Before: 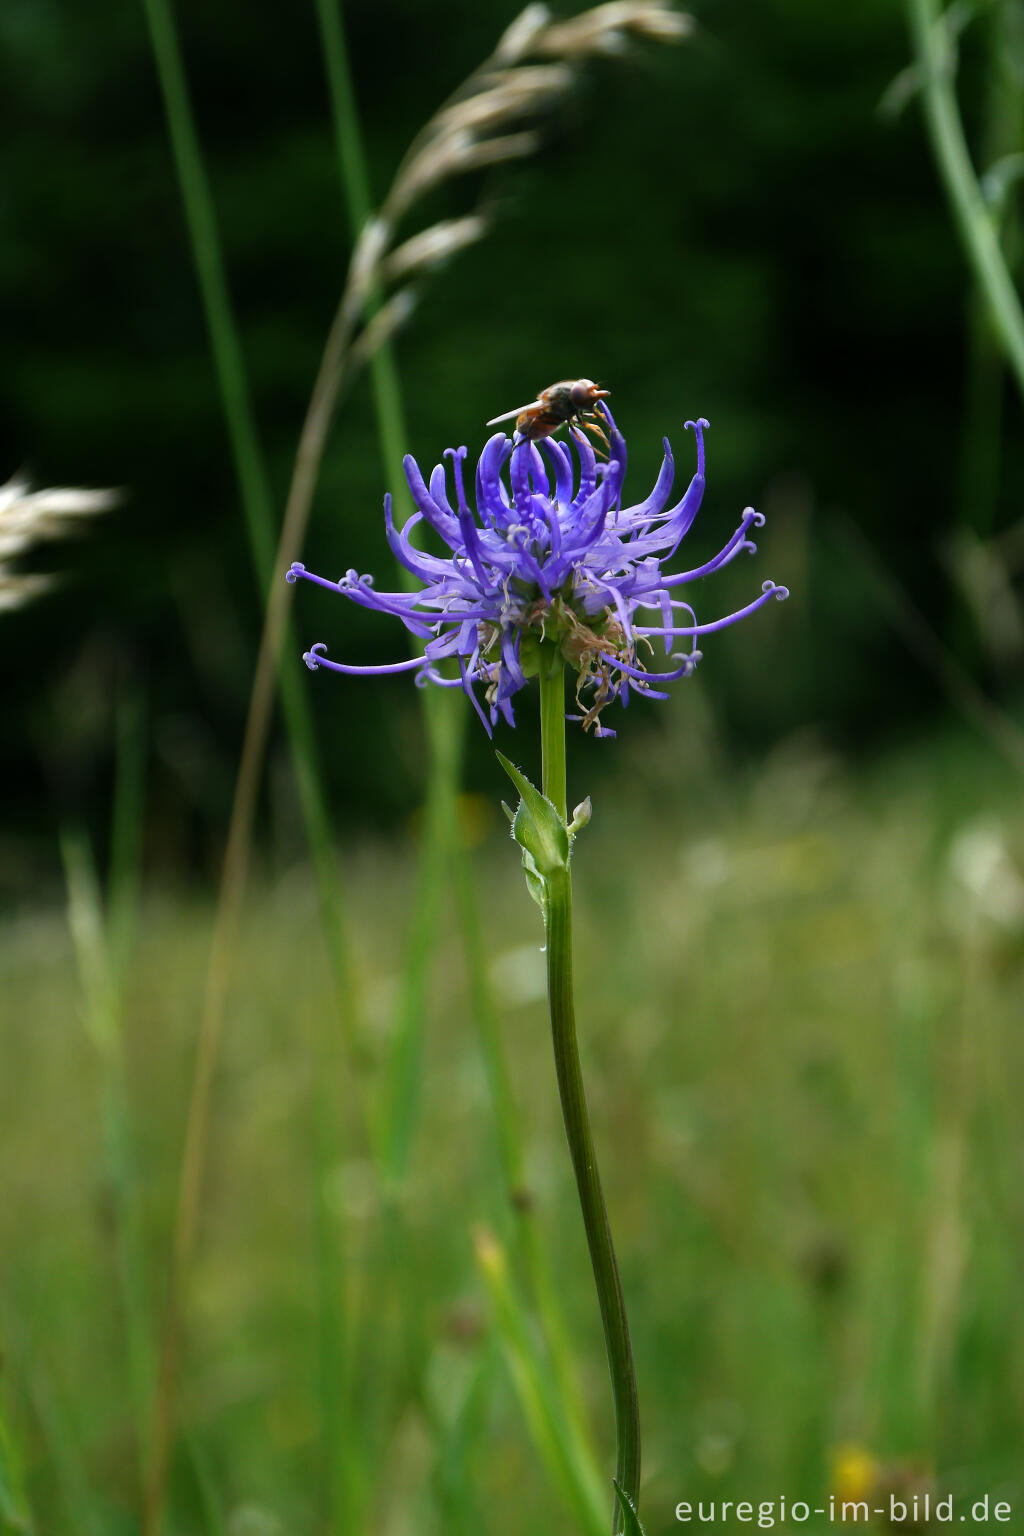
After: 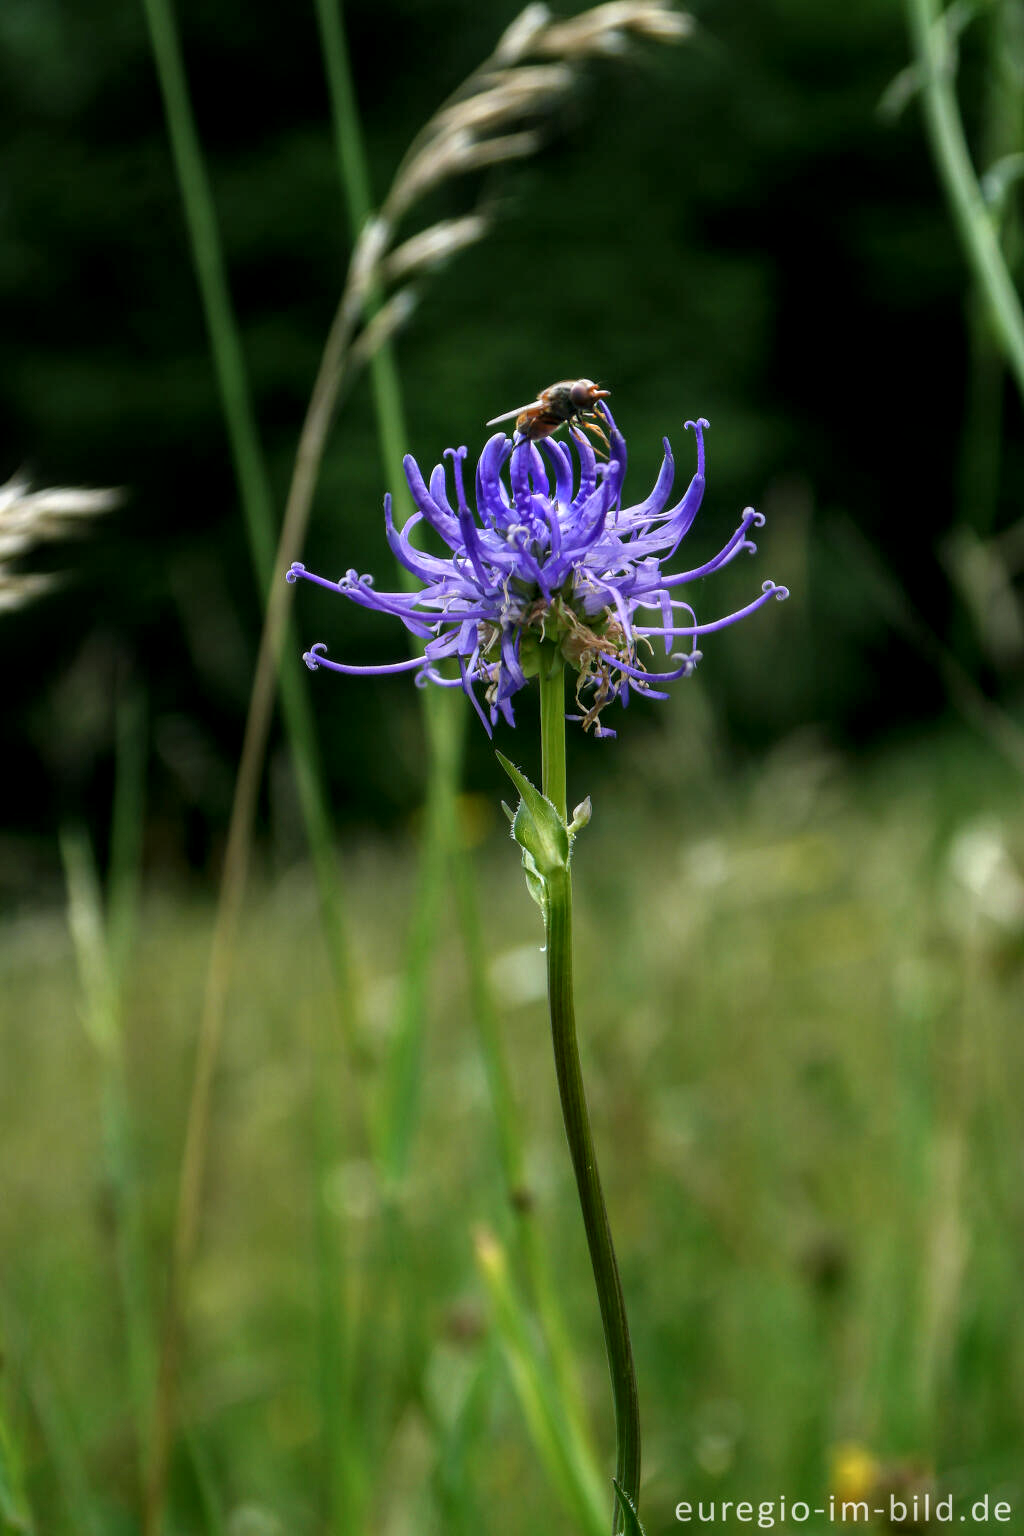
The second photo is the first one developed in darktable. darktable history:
local contrast: highlights 61%, detail 143%, midtone range 0.422
